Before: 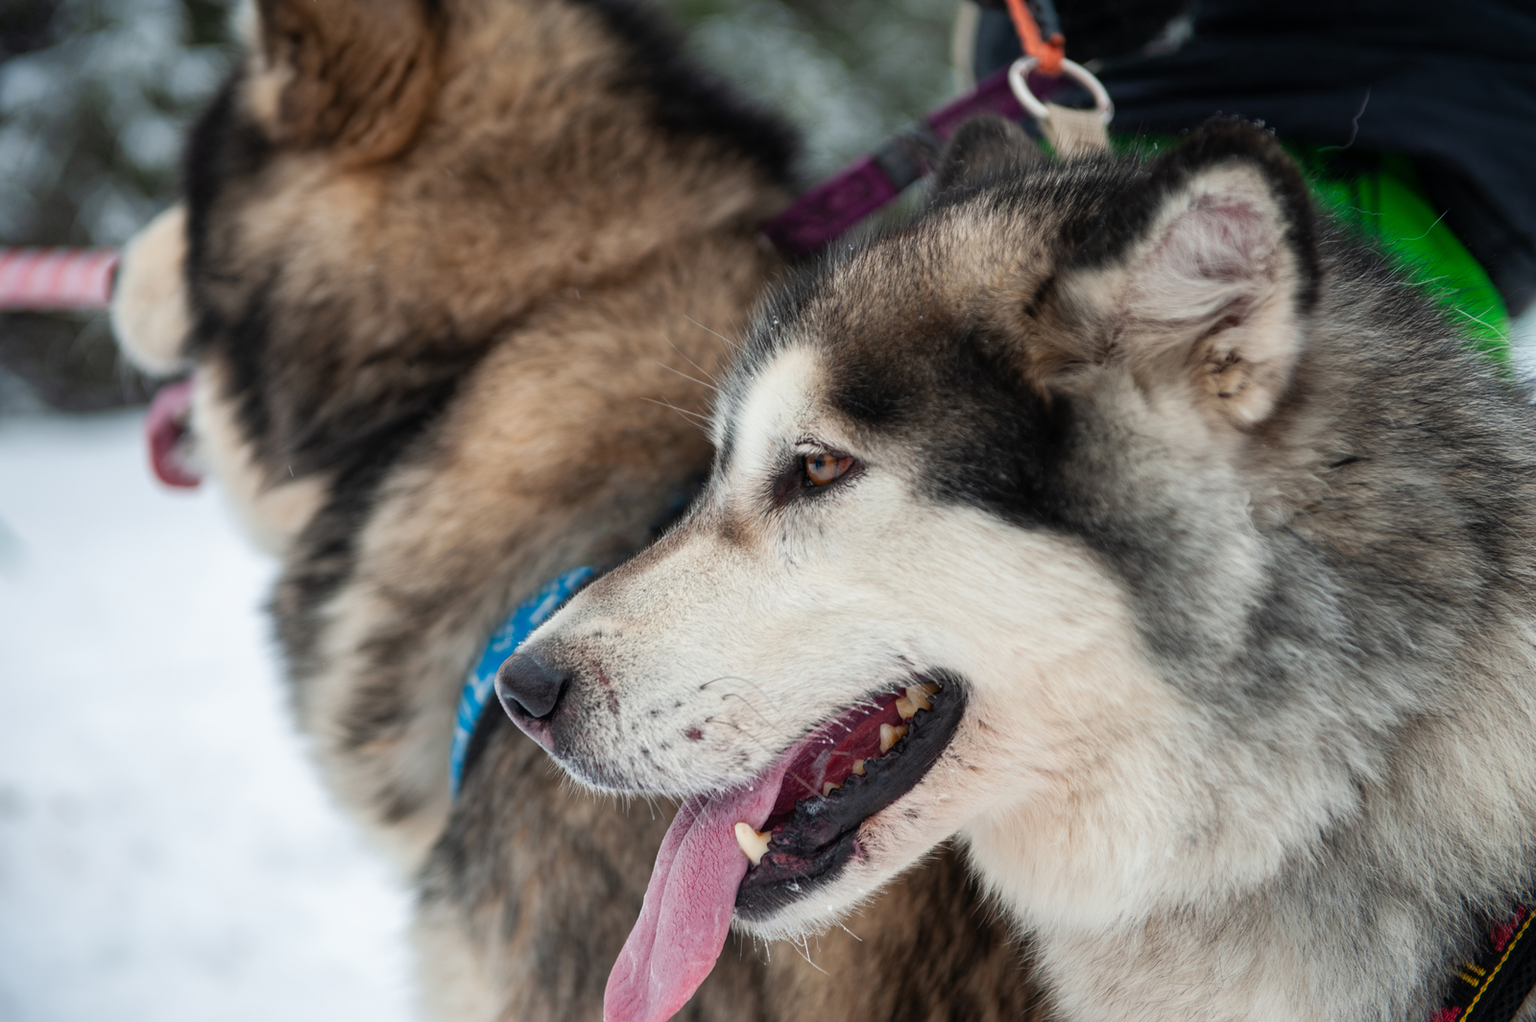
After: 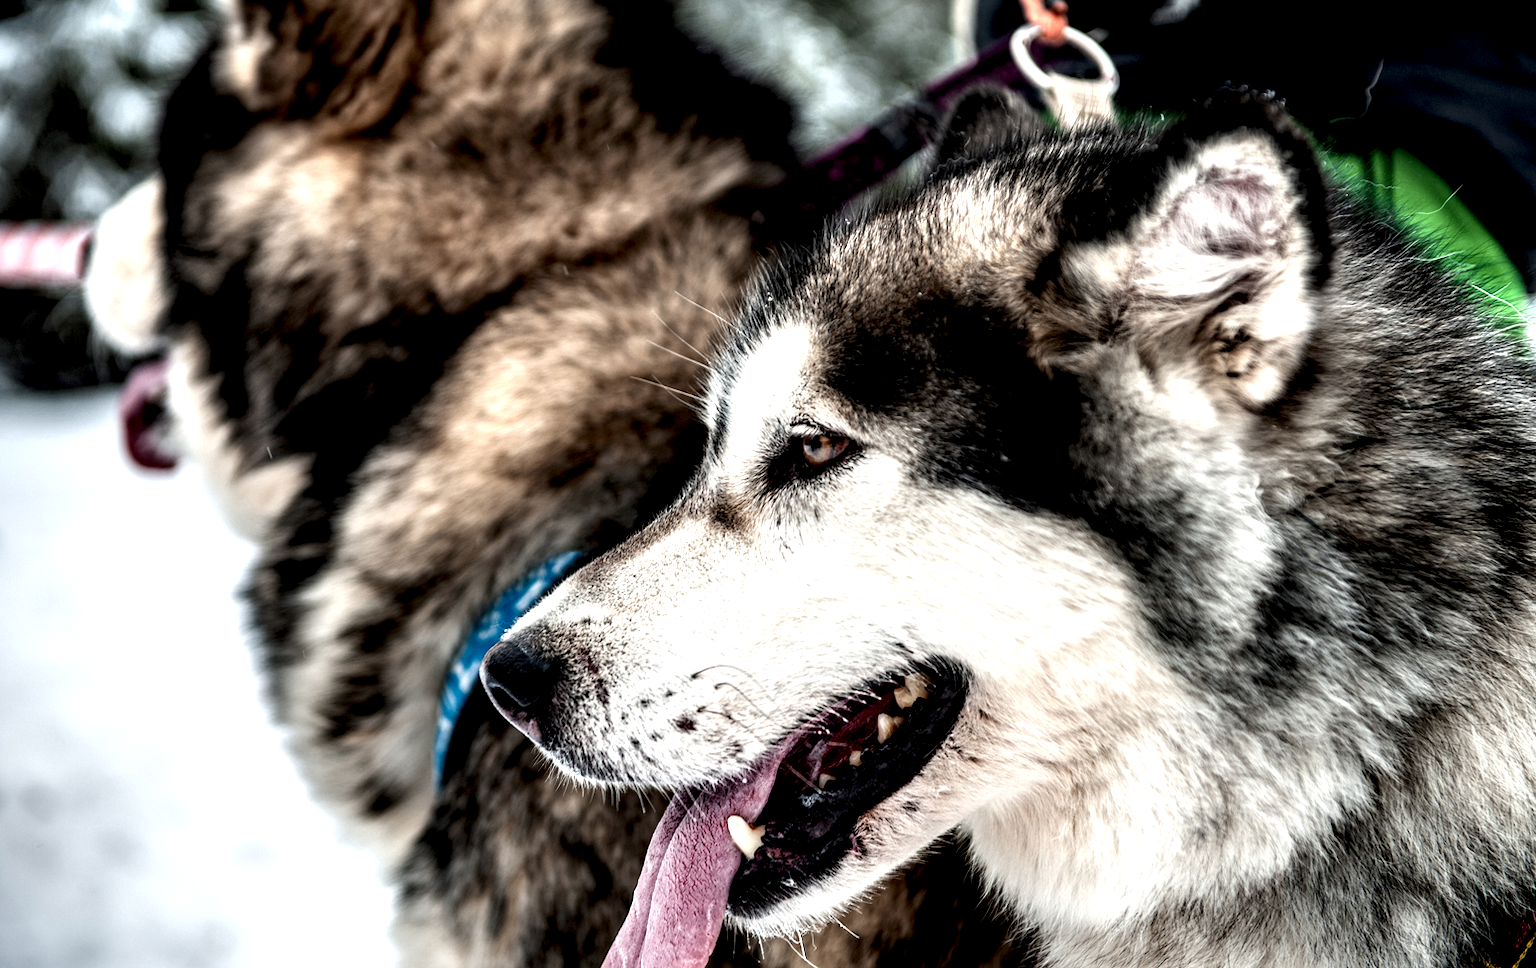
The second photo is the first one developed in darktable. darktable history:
local contrast: highlights 115%, shadows 42%, detail 293%
exposure: exposure -0.157 EV, compensate highlight preservation false
crop: left 1.964%, top 3.251%, right 1.122%, bottom 4.933%
